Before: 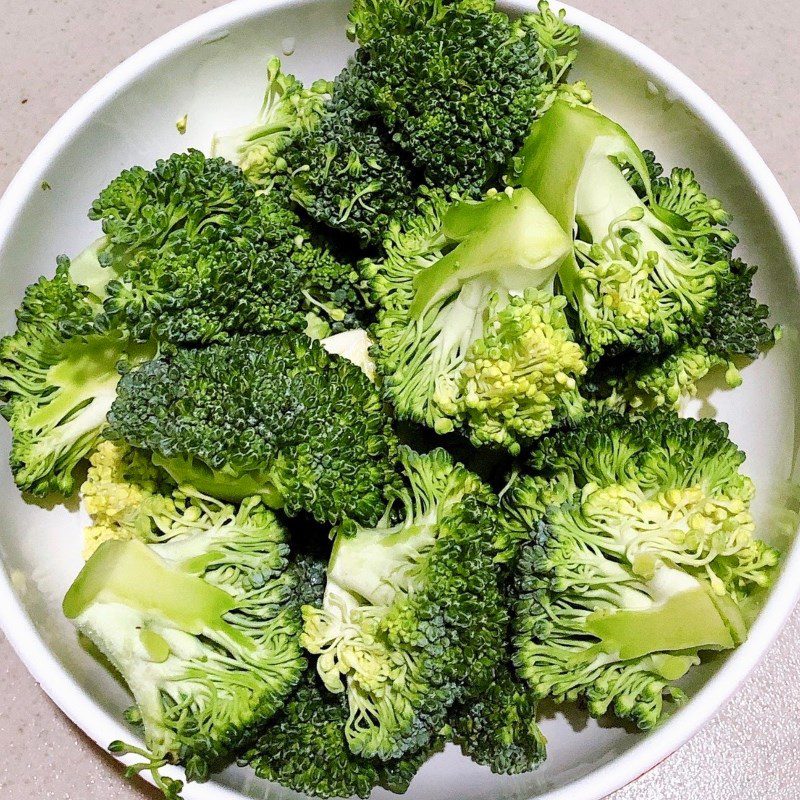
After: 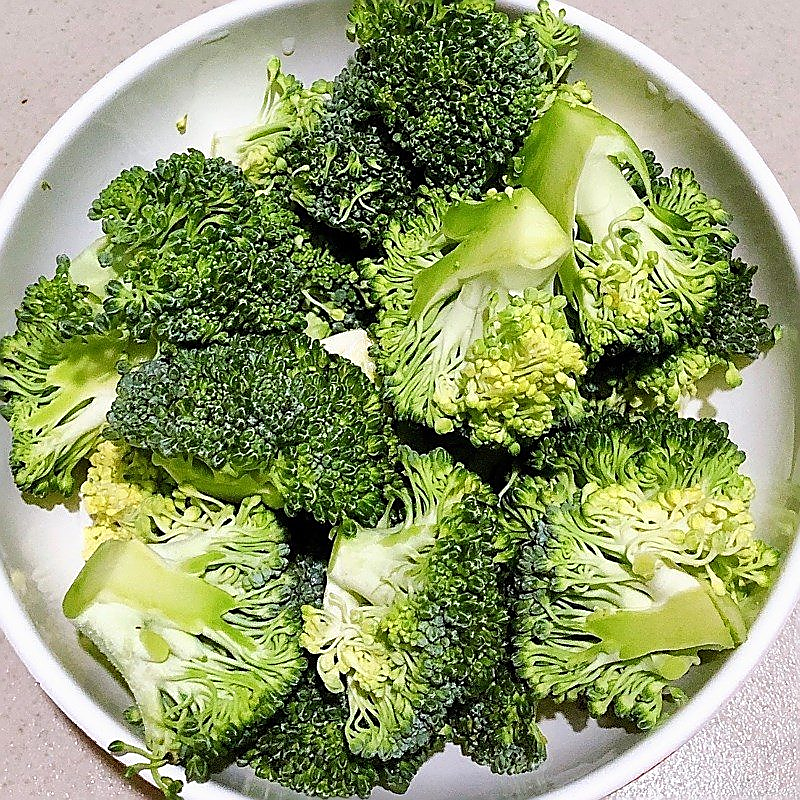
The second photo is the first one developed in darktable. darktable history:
sharpen: radius 1.364, amount 1.246, threshold 0.629
